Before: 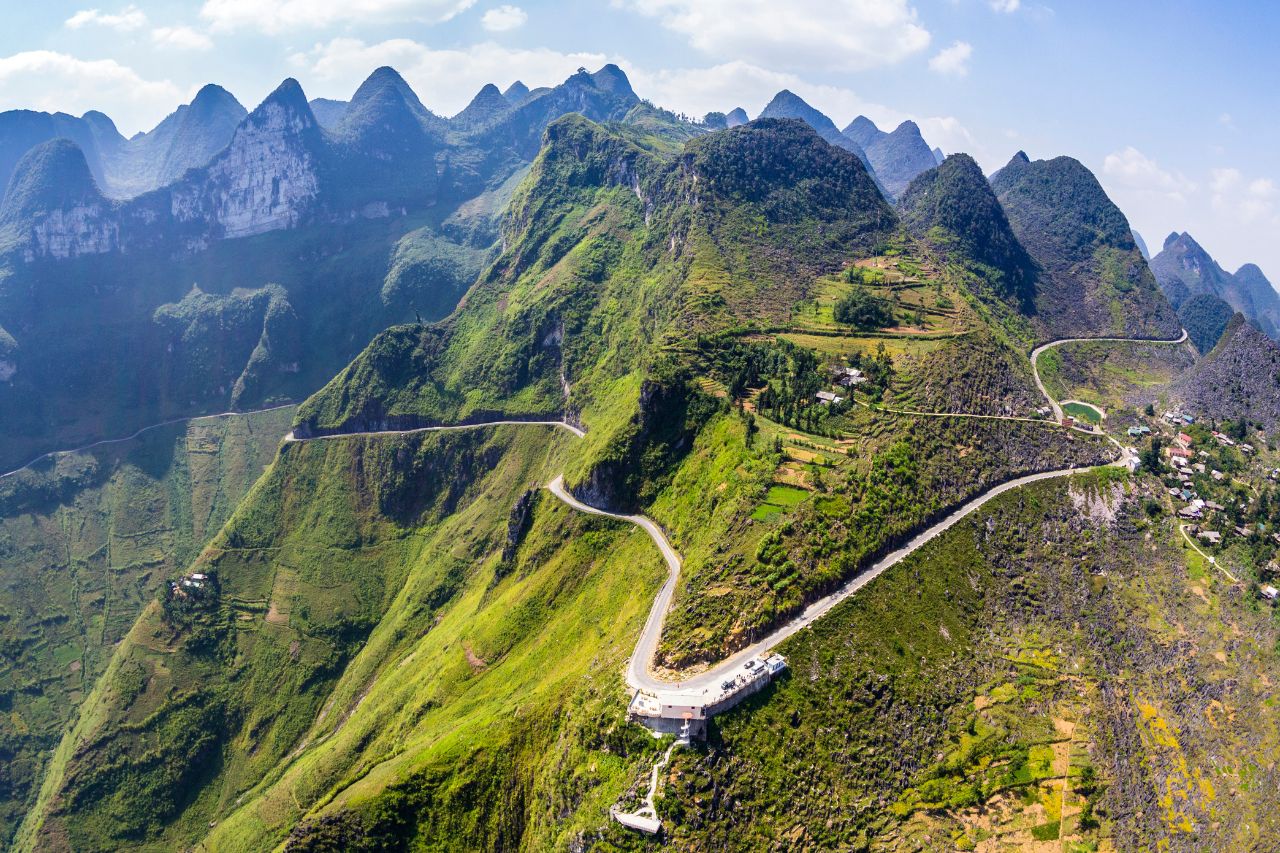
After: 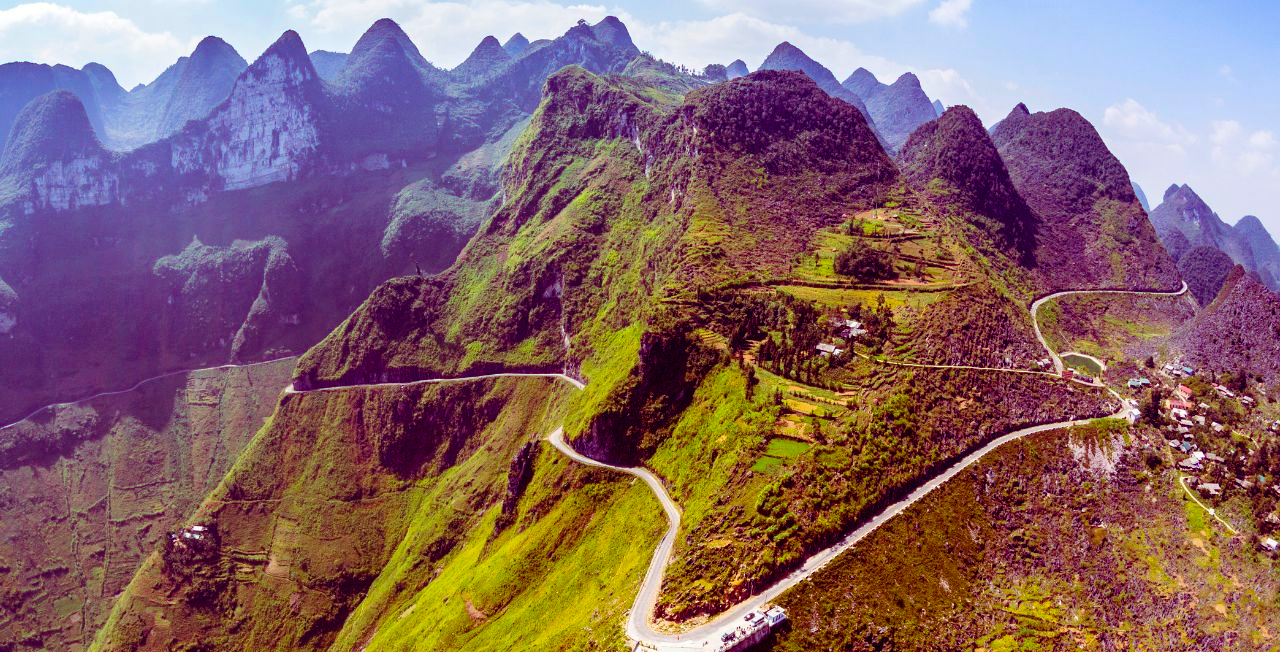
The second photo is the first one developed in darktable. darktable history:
color balance rgb: shadows lift › luminance -19.119%, shadows lift › chroma 35.268%, perceptual saturation grading › global saturation 19.938%, global vibrance 19.015%
crop: top 5.731%, bottom 17.764%
